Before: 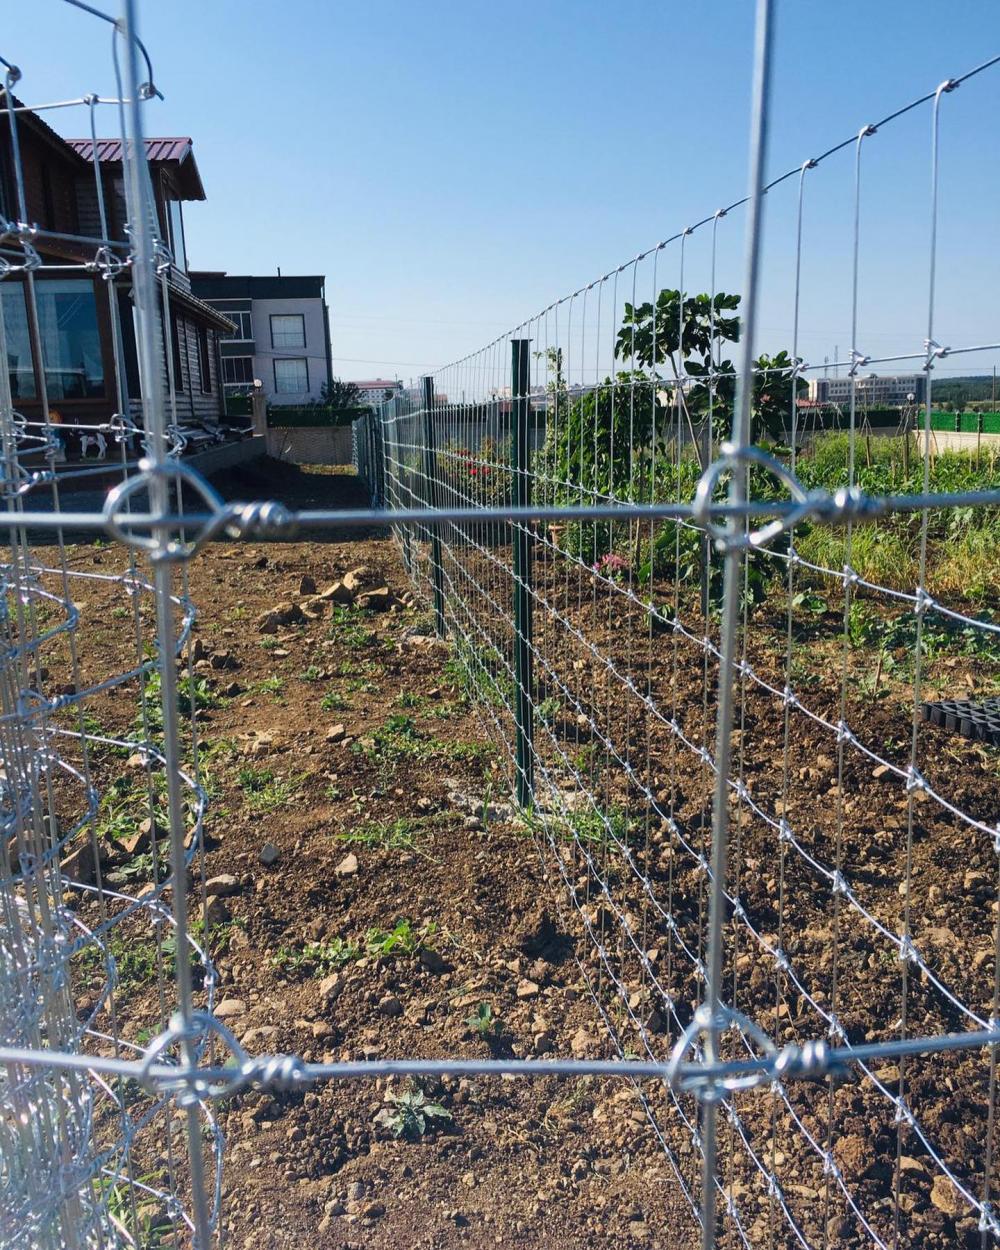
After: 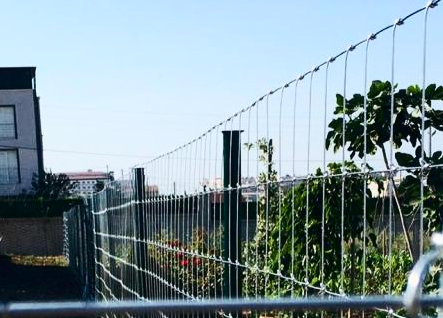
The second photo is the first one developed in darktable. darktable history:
exposure: compensate exposure bias true, compensate highlight preservation false
shadows and highlights: radius 335.51, shadows 64.28, highlights 5.06, compress 87.33%, soften with gaussian
crop: left 28.919%, top 16.78%, right 26.761%, bottom 57.733%
contrast brightness saturation: contrast 0.284
